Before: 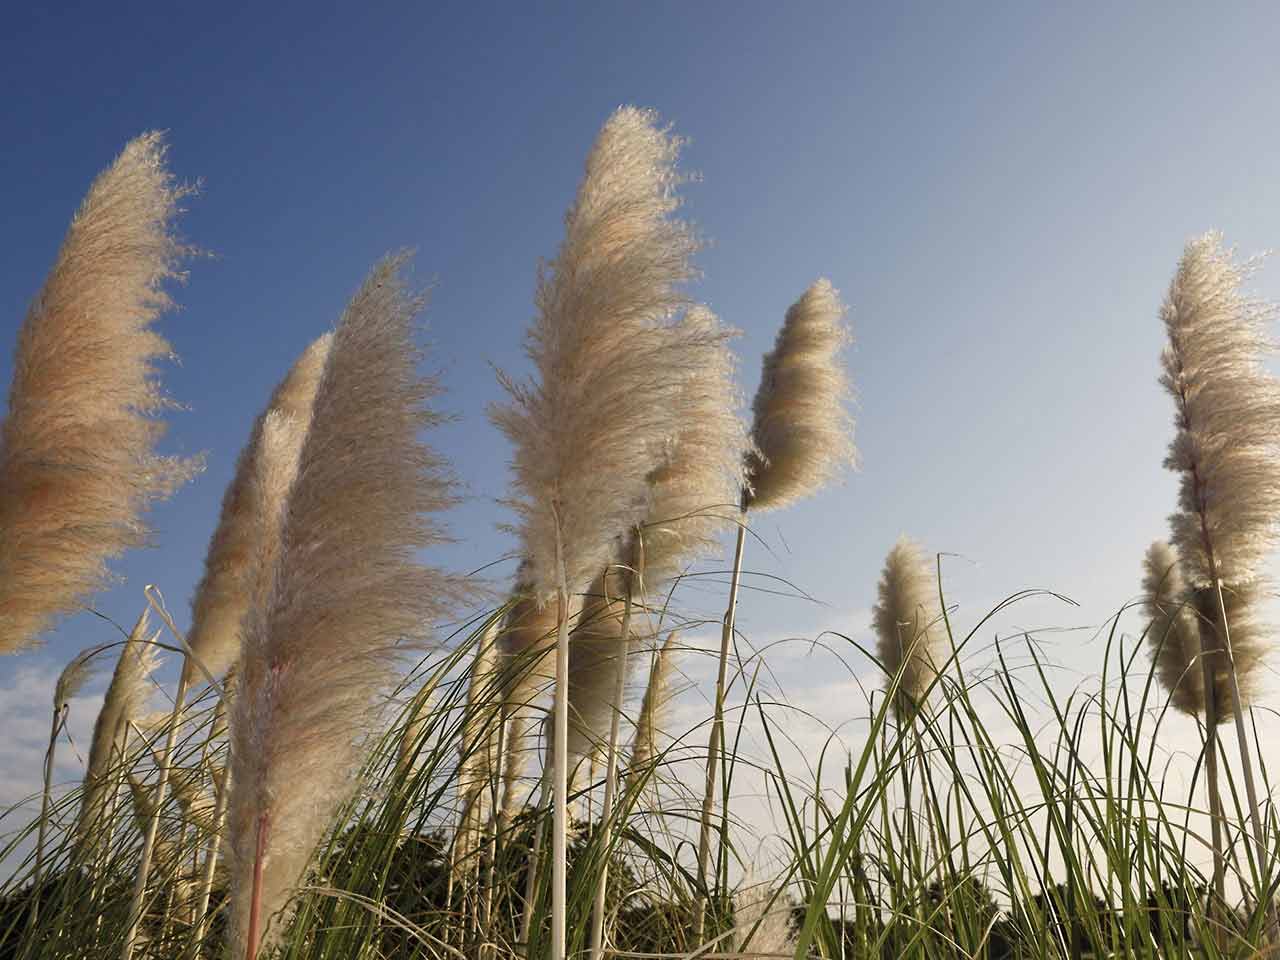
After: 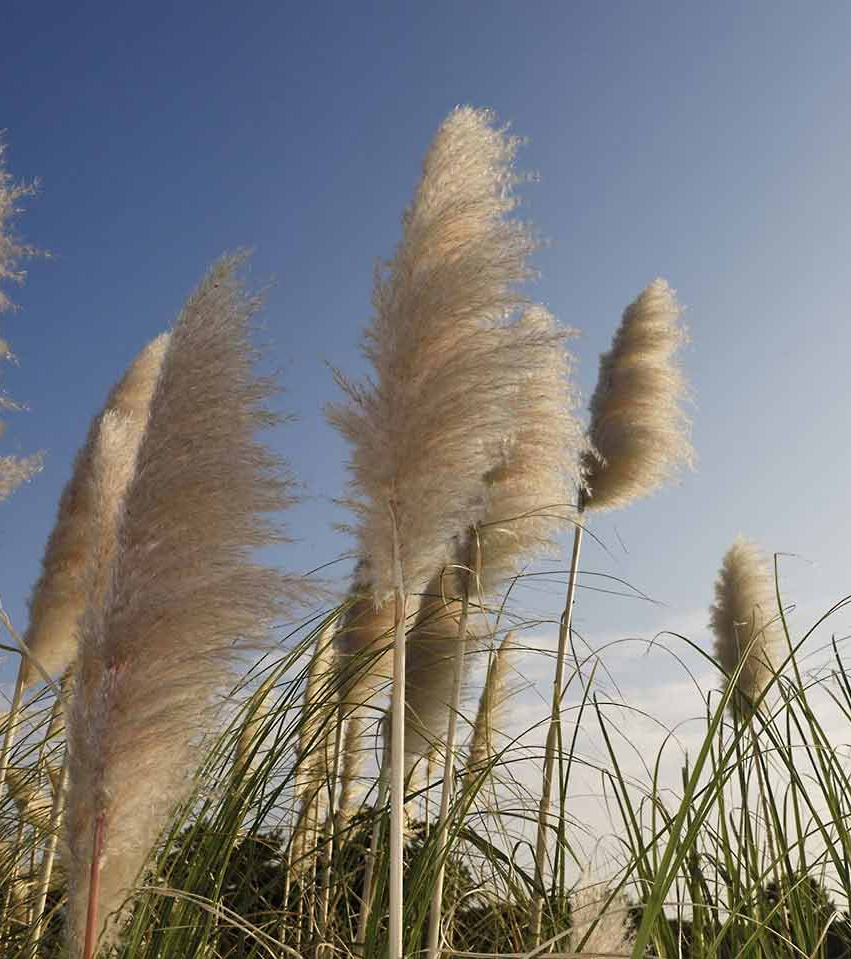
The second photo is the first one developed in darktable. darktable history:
crop and rotate: left 12.801%, right 20.665%
